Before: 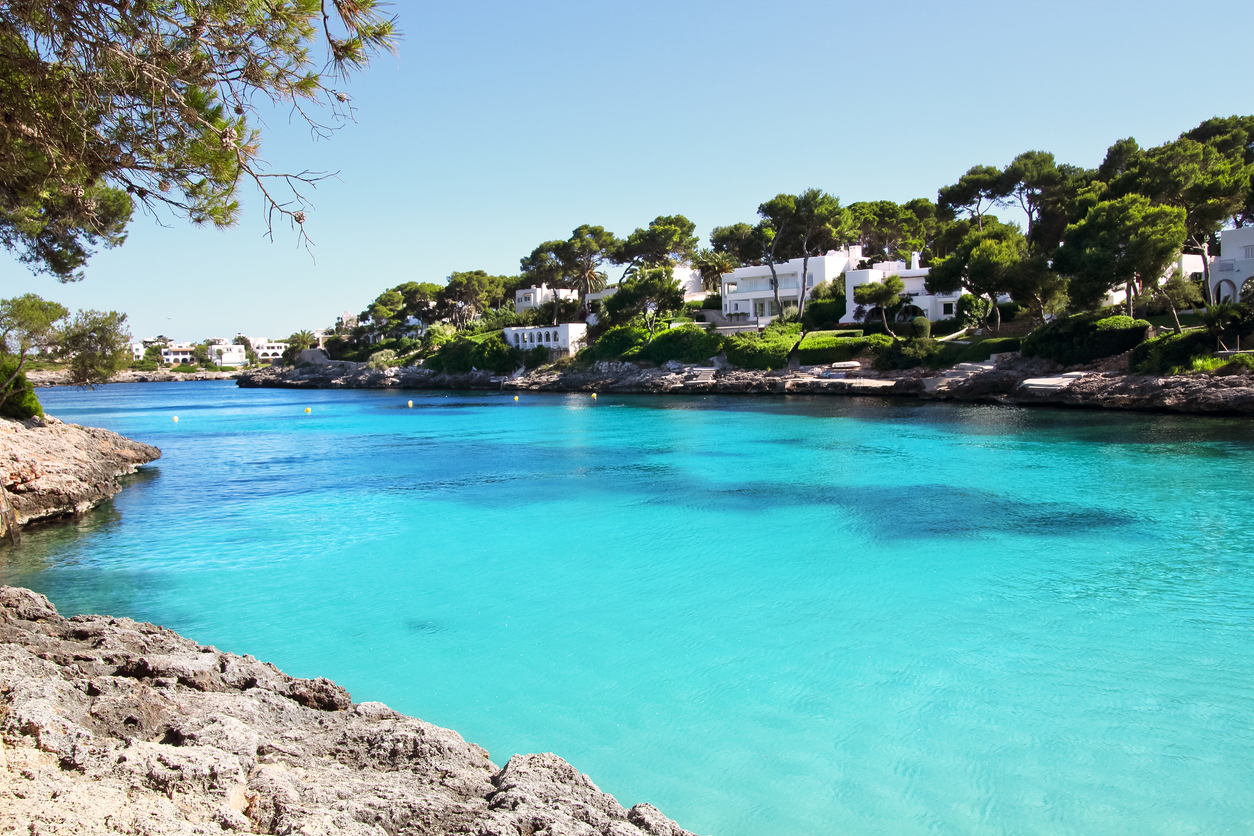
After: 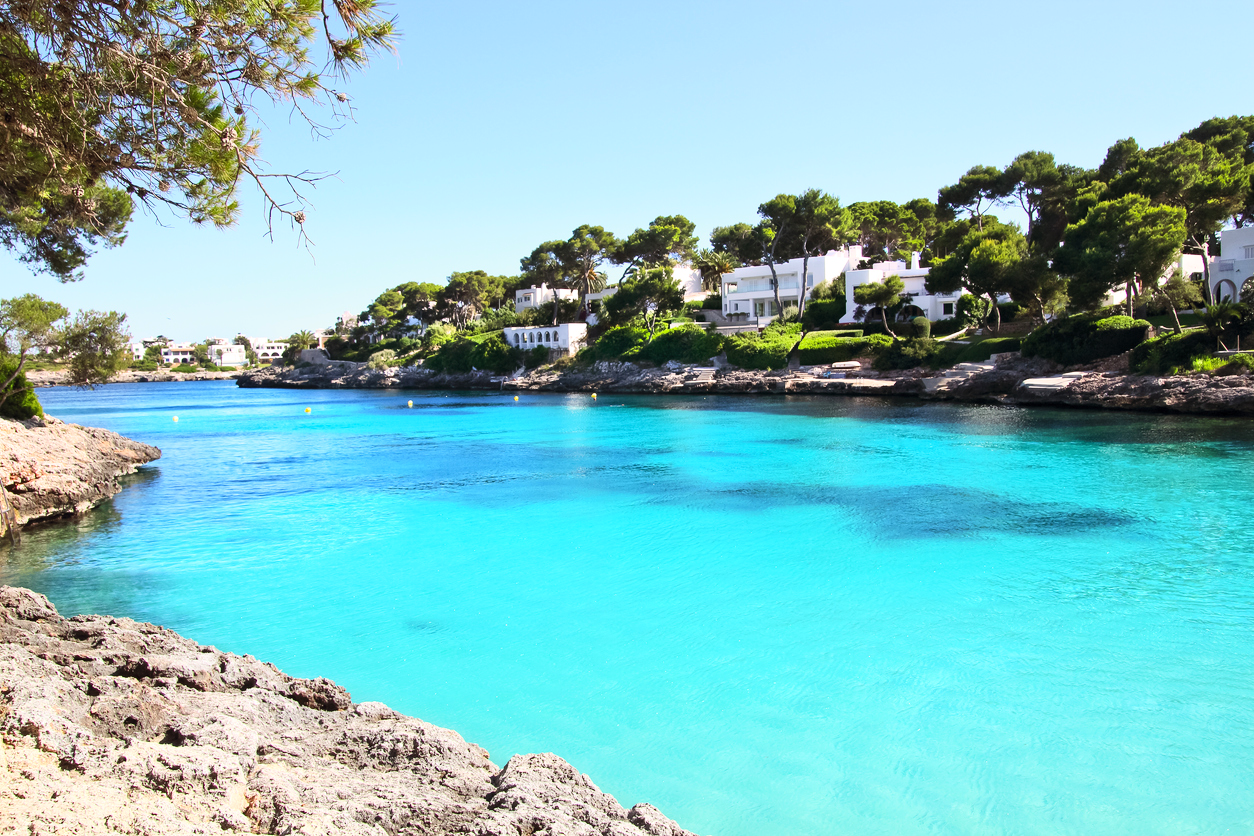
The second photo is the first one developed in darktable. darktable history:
contrast brightness saturation: contrast 0.196, brightness 0.15, saturation 0.138
